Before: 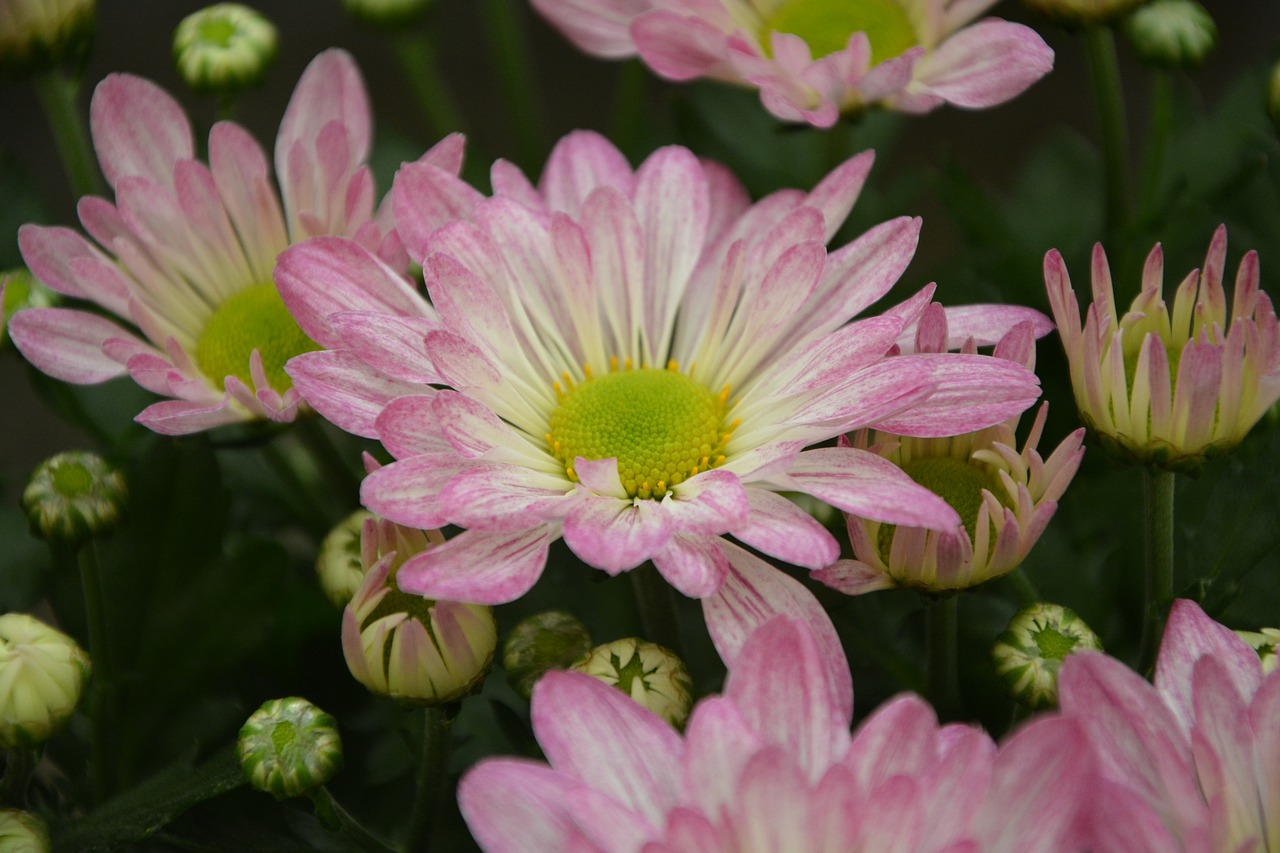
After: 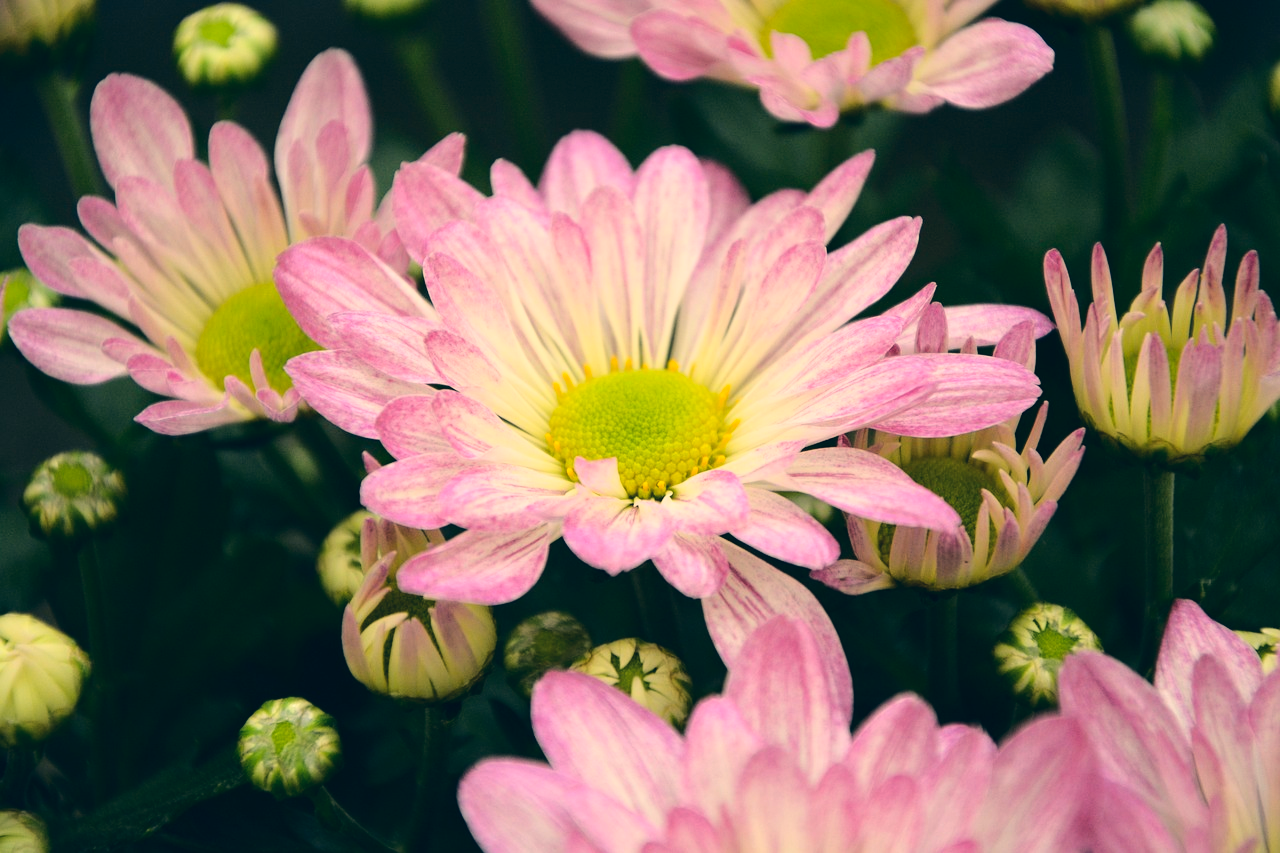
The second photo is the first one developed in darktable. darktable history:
color correction: highlights a* 10.32, highlights b* 14.66, shadows a* -9.59, shadows b* -15.02
base curve: curves: ch0 [(0, 0) (0.028, 0.03) (0.121, 0.232) (0.46, 0.748) (0.859, 0.968) (1, 1)]
